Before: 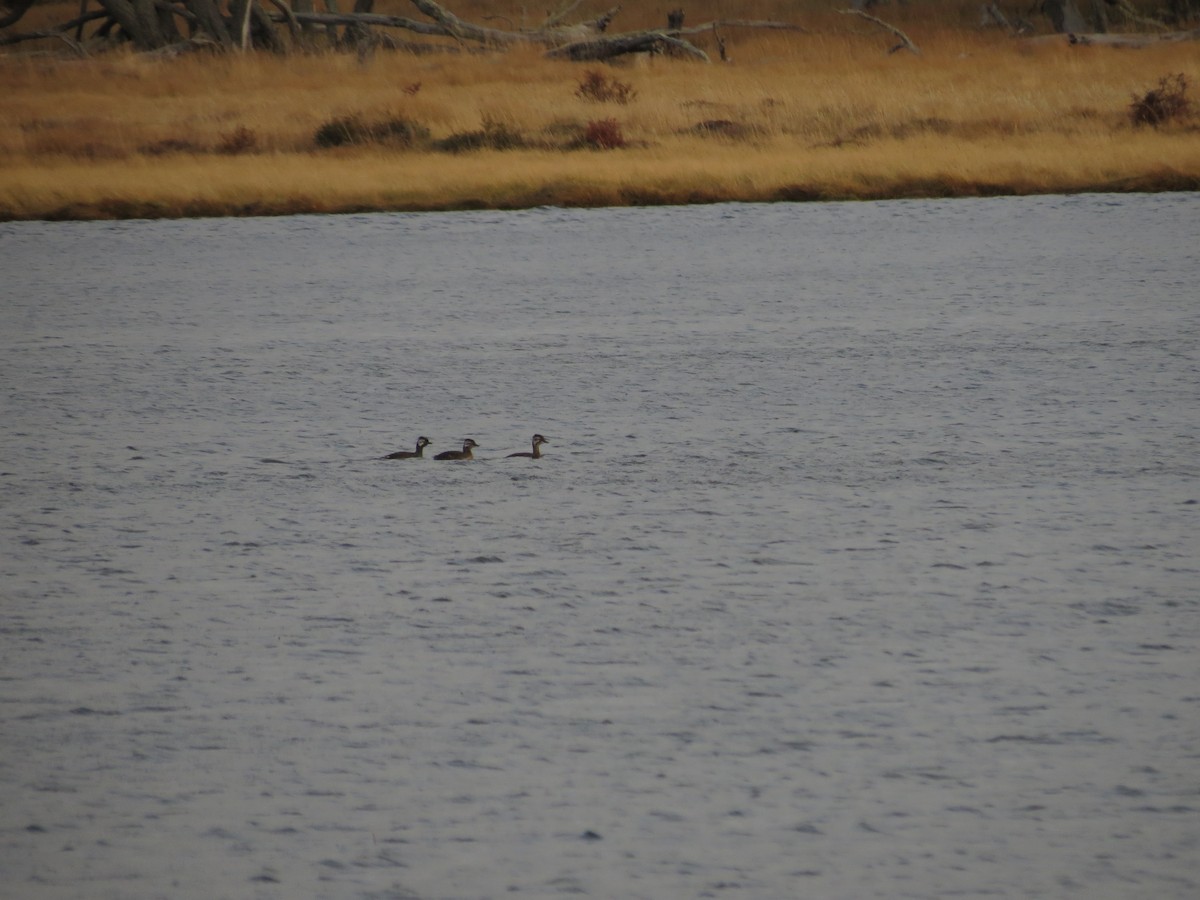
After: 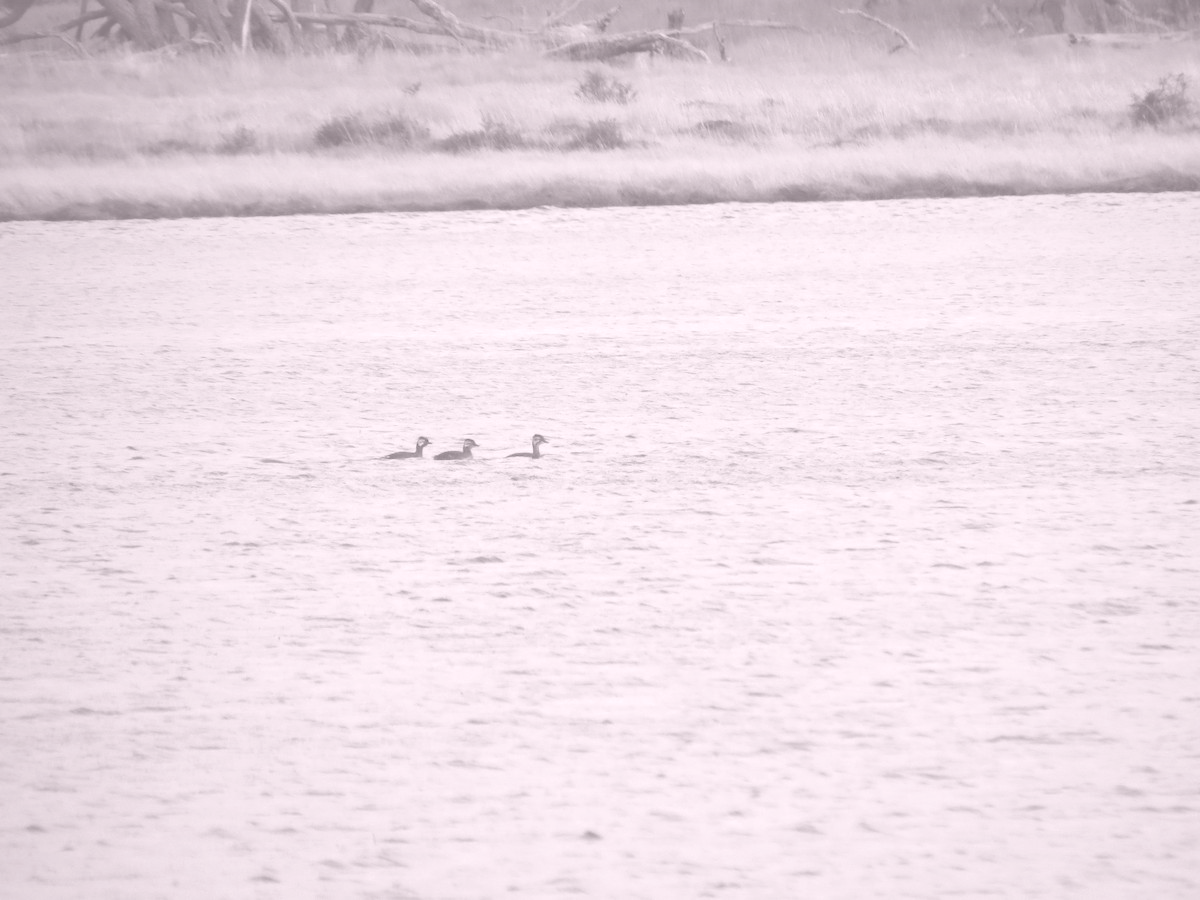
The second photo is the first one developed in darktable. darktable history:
colorize: hue 25.2°, saturation 83%, source mix 82%, lightness 79%, version 1
white balance: red 0.924, blue 1.095
